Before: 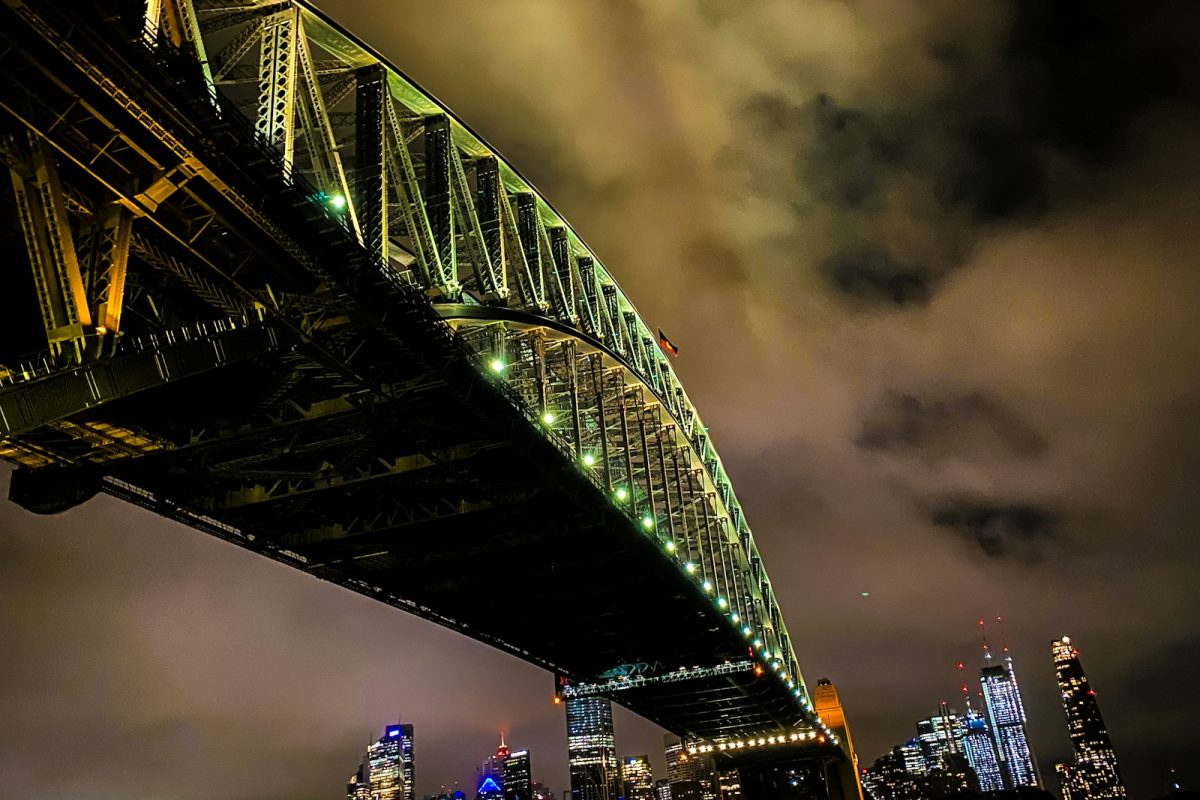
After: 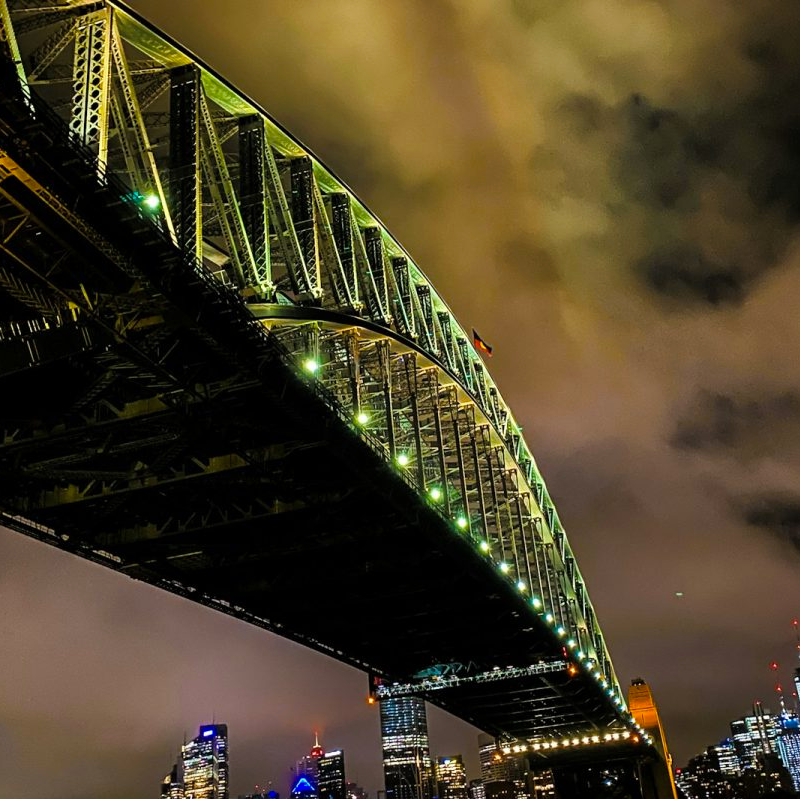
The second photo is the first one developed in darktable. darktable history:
crop and rotate: left 15.546%, right 17.787%
color balance rgb: shadows fall-off 101%, linear chroma grading › mid-tones 7.63%, perceptual saturation grading › mid-tones 11.68%, mask middle-gray fulcrum 22.45%, global vibrance 10.11%, saturation formula JzAzBz (2021)
